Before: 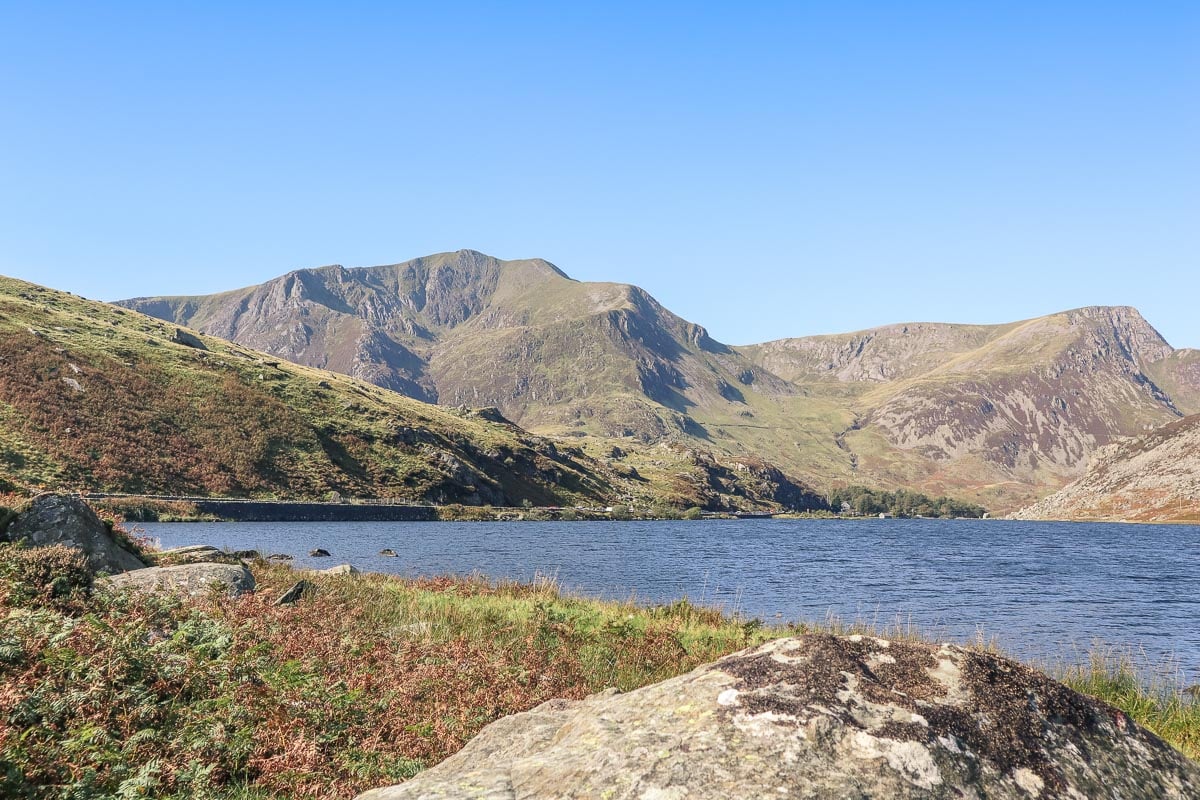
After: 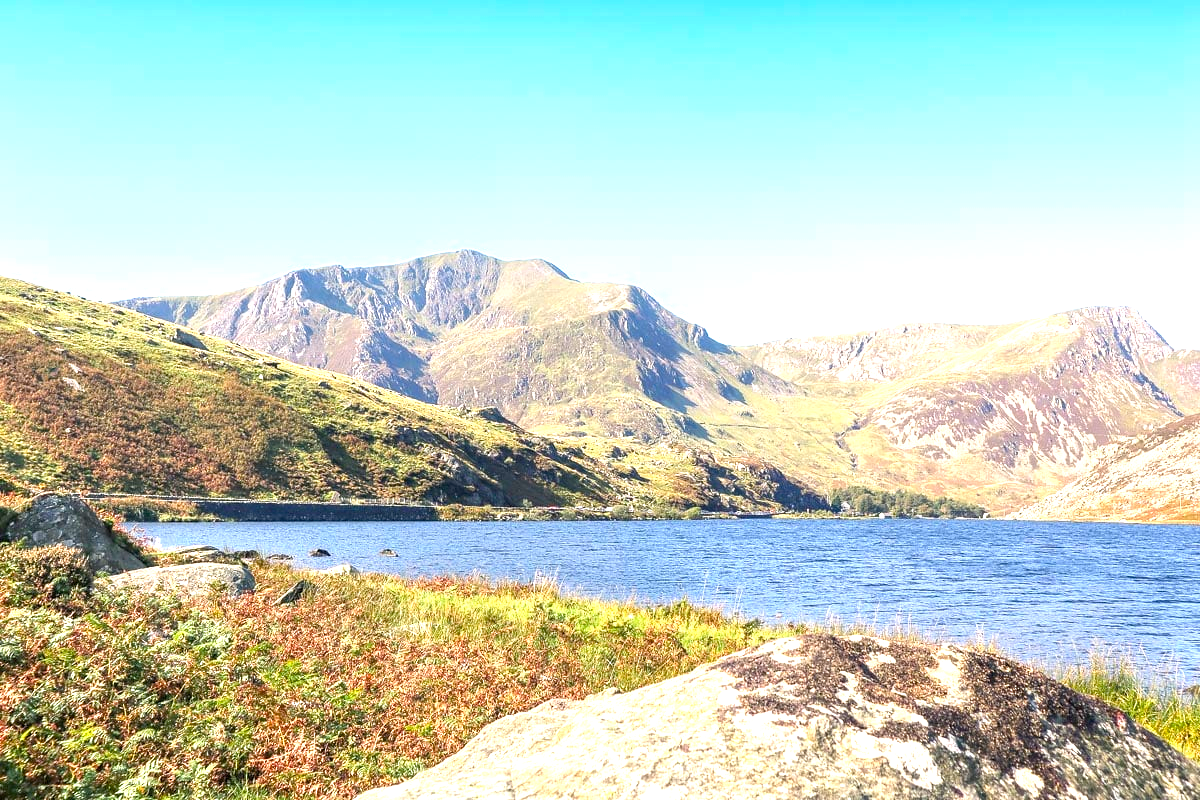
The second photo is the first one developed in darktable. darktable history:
color balance rgb: power › hue 311.07°, global offset › luminance -0.514%, perceptual saturation grading › global saturation 29.961%
exposure: black level correction 0, exposure 1.19 EV, compensate highlight preservation false
